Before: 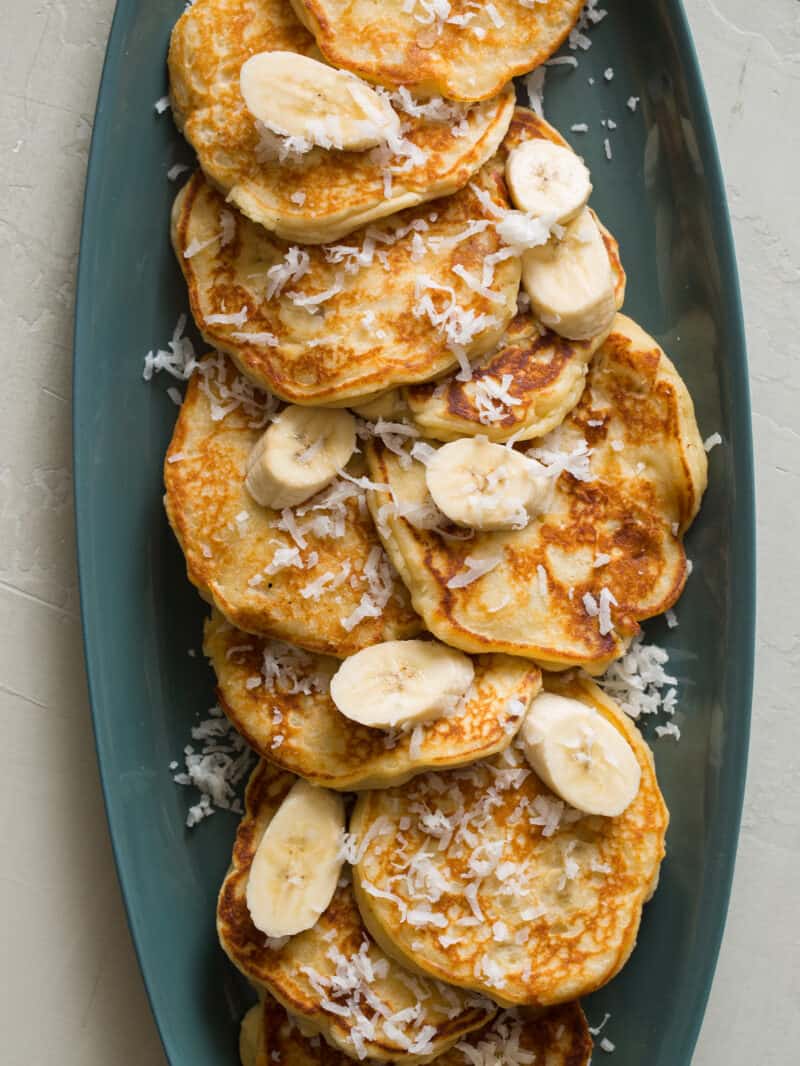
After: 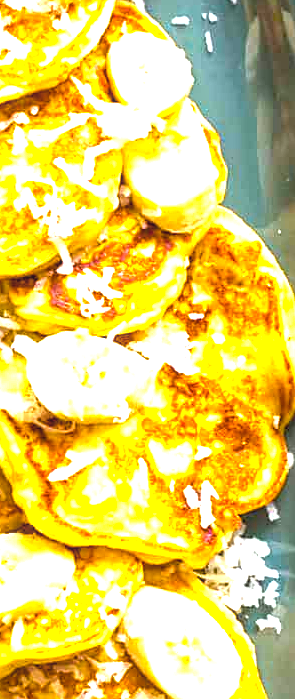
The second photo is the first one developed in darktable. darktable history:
crop and rotate: left 49.936%, top 10.094%, right 13.136%, bottom 24.256%
sharpen: on, module defaults
color correction: highlights a* -0.137, highlights b* -5.91, shadows a* -0.137, shadows b* -0.137
exposure: black level correction 0.001, exposure 0.955 EV, compensate exposure bias true, compensate highlight preservation false
color balance rgb: linear chroma grading › global chroma 10%, perceptual saturation grading › global saturation 40%, perceptual brilliance grading › global brilliance 30%, global vibrance 20%
white balance: emerald 1
local contrast: on, module defaults
